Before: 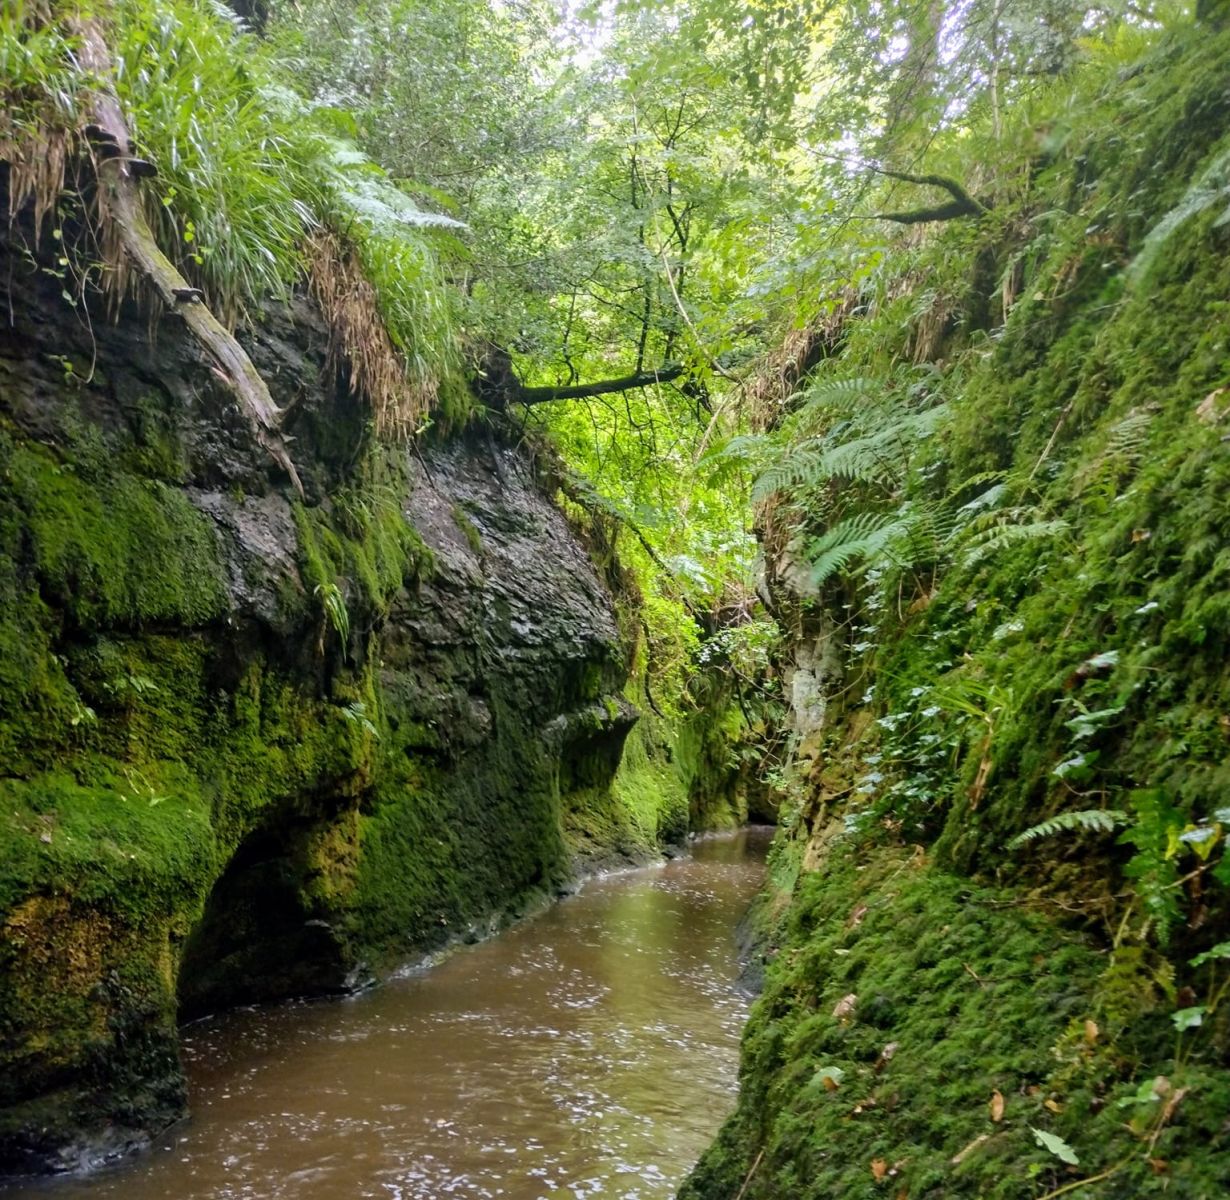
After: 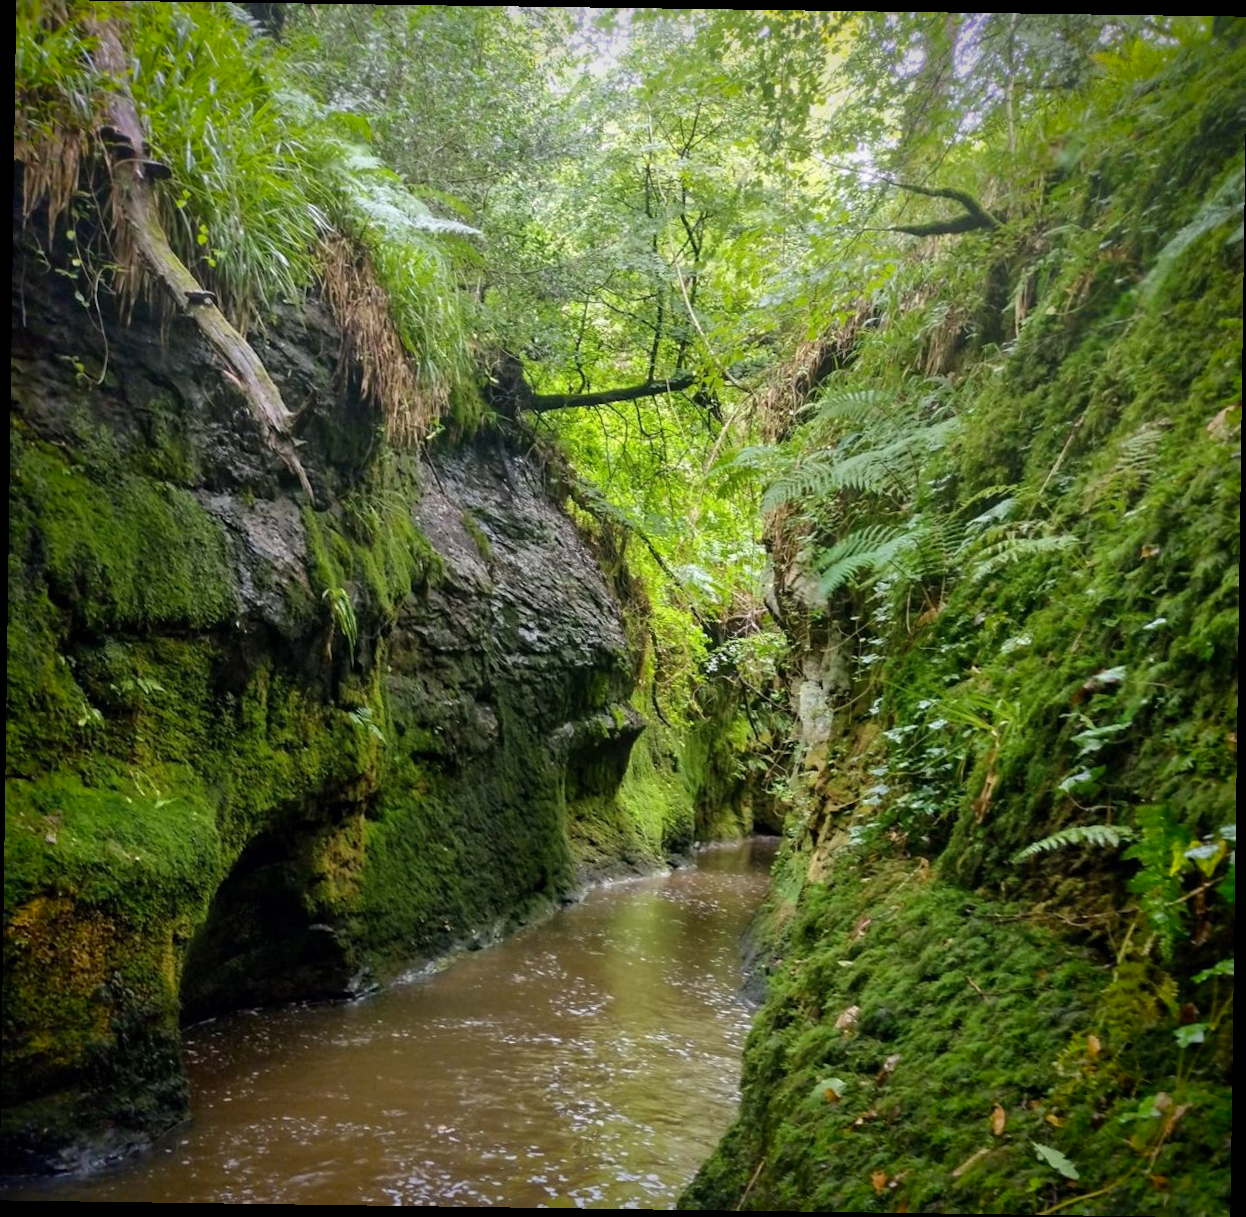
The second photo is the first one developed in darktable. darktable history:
vignetting: fall-off start 88.53%, fall-off radius 44.2%, saturation 0.376, width/height ratio 1.161
rotate and perspective: rotation 0.8°, automatic cropping off
